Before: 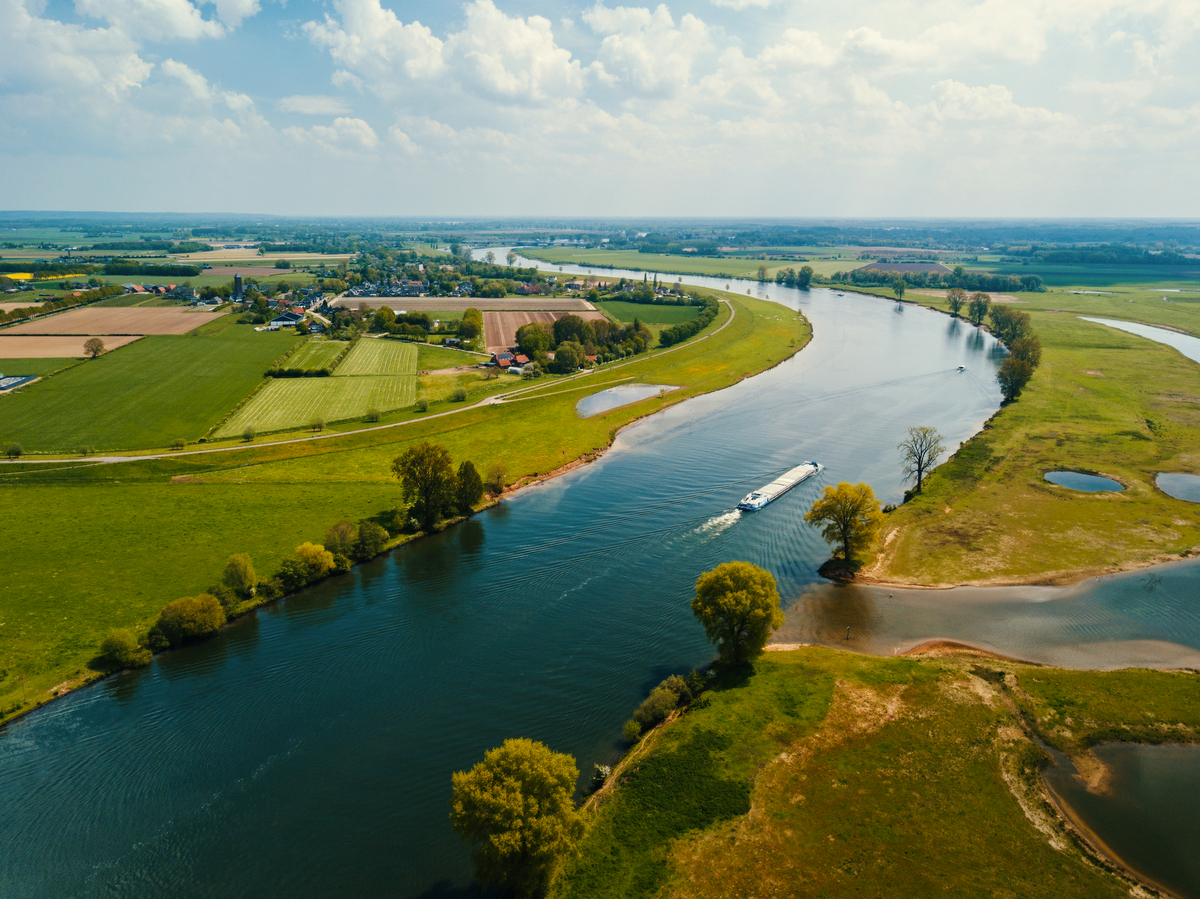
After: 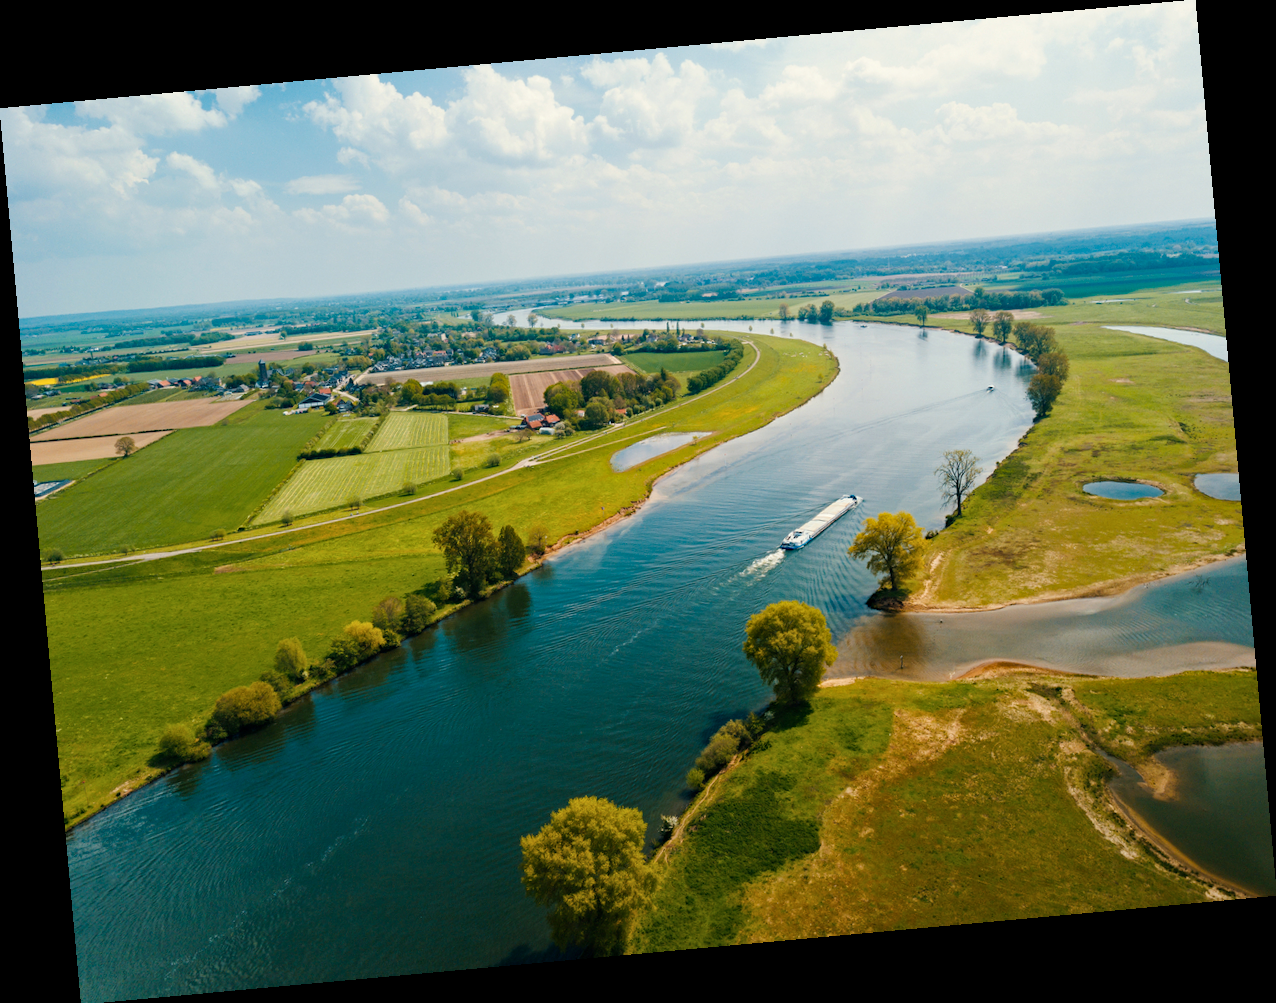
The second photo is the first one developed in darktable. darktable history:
haze removal: compatibility mode true, adaptive false
rotate and perspective: rotation -5.2°, automatic cropping off
base curve: exposure shift 0, preserve colors none
